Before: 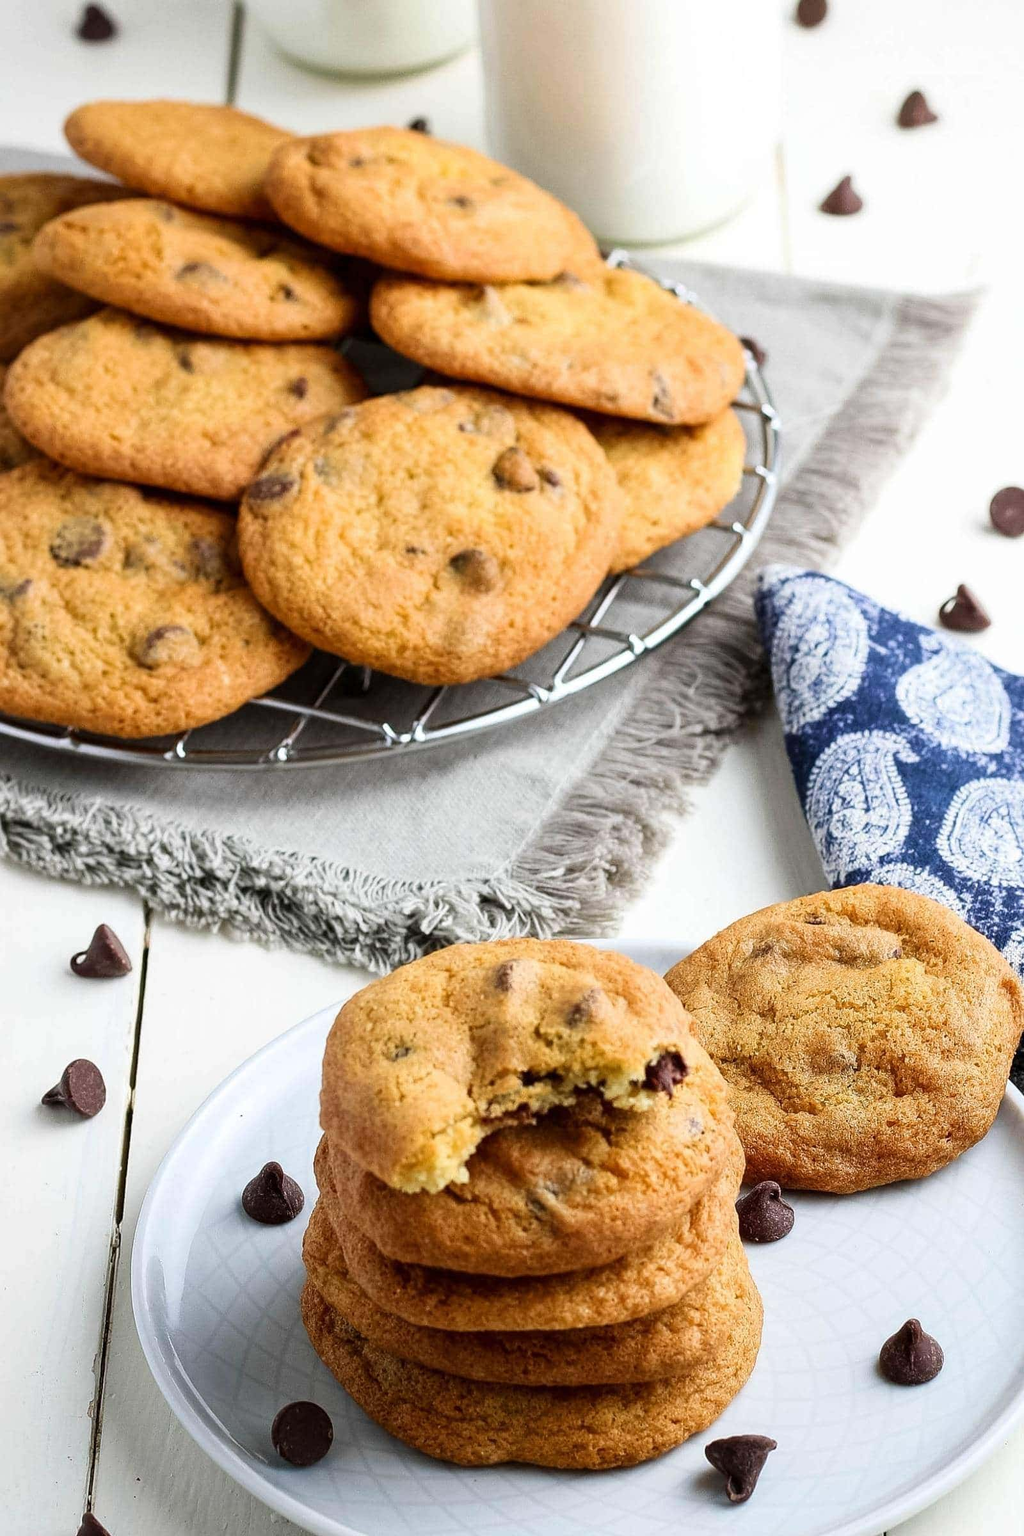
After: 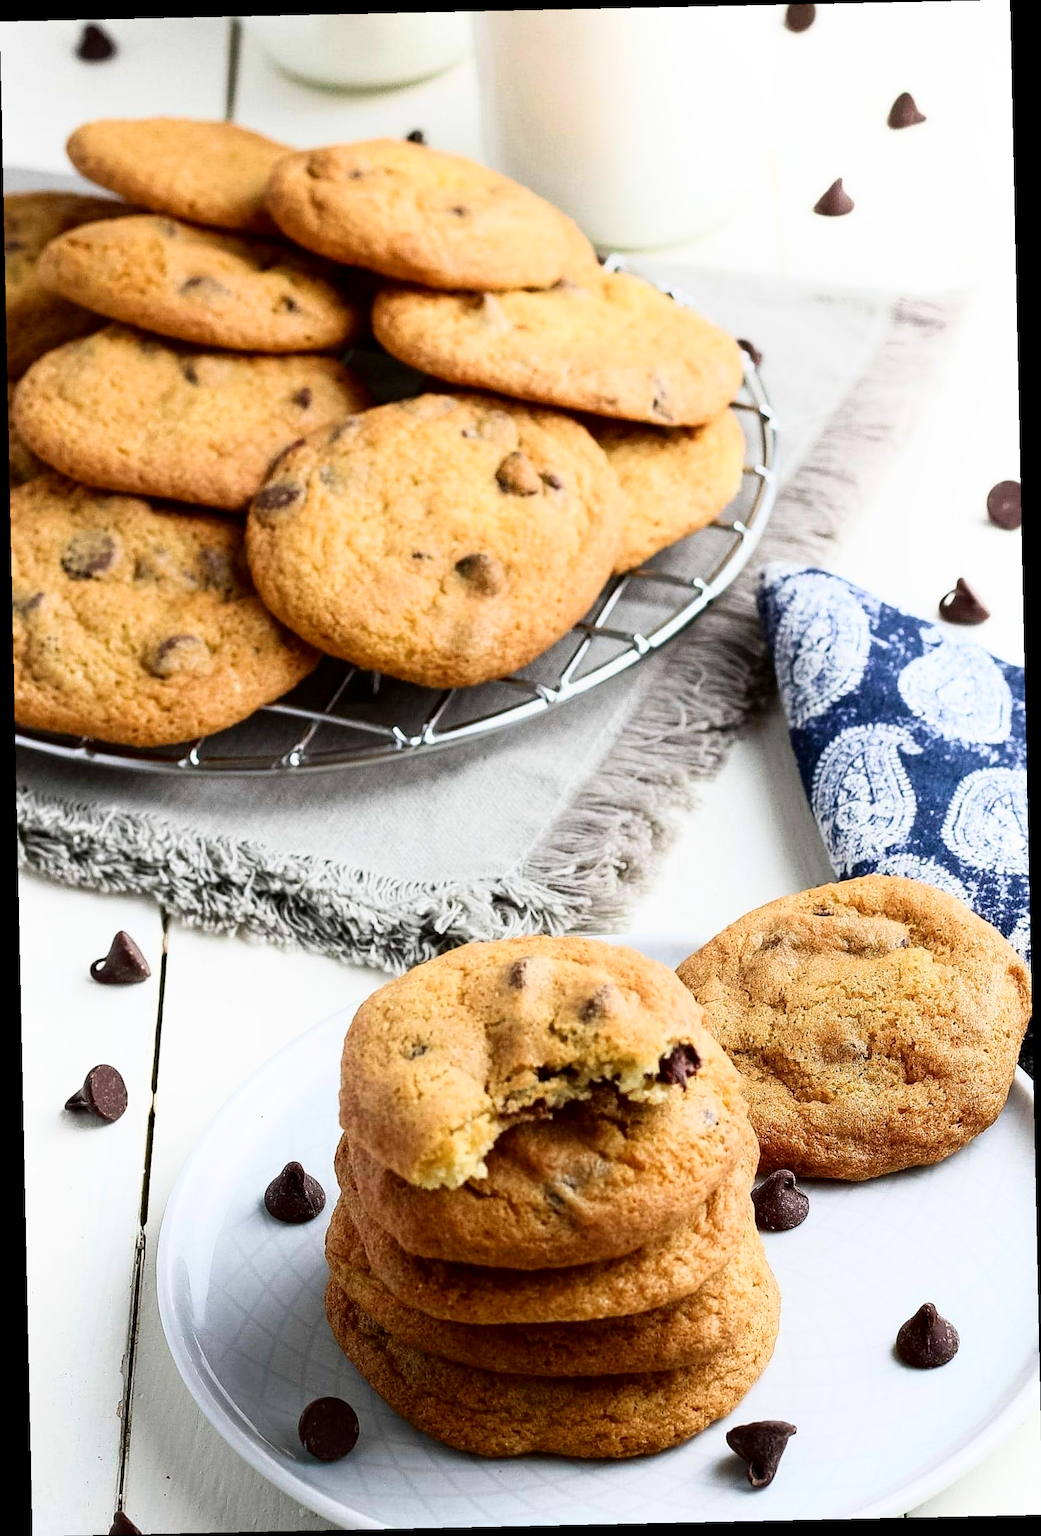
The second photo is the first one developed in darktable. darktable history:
shadows and highlights: shadows -62.32, white point adjustment -5.22, highlights 61.59
rotate and perspective: rotation -1.24°, automatic cropping off
